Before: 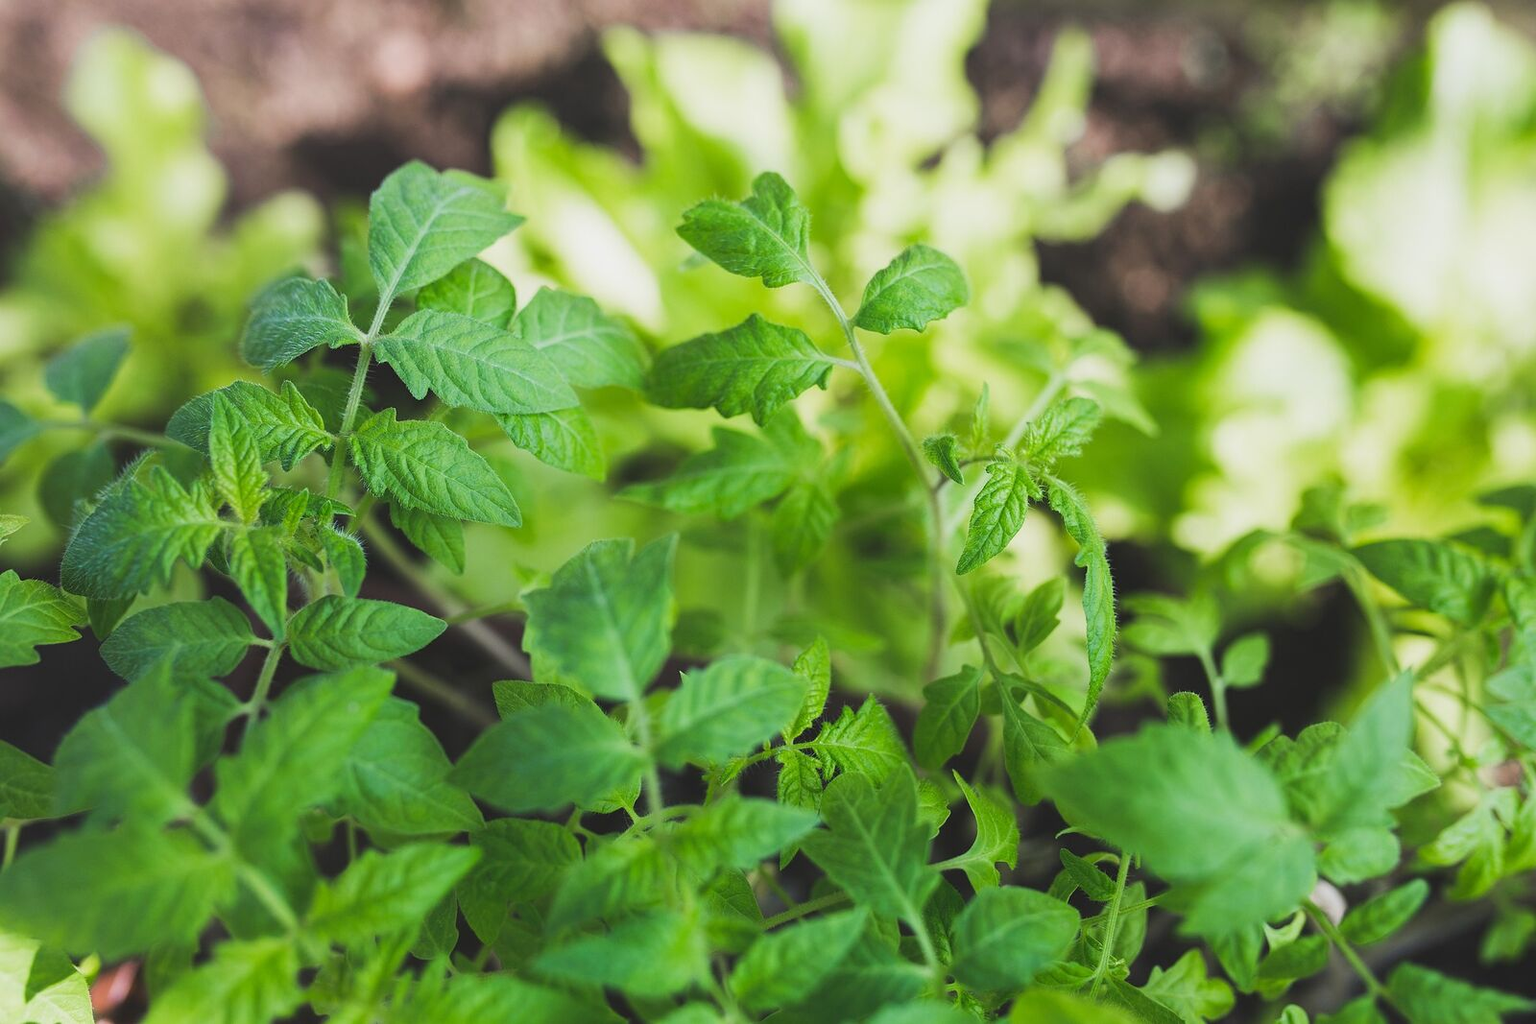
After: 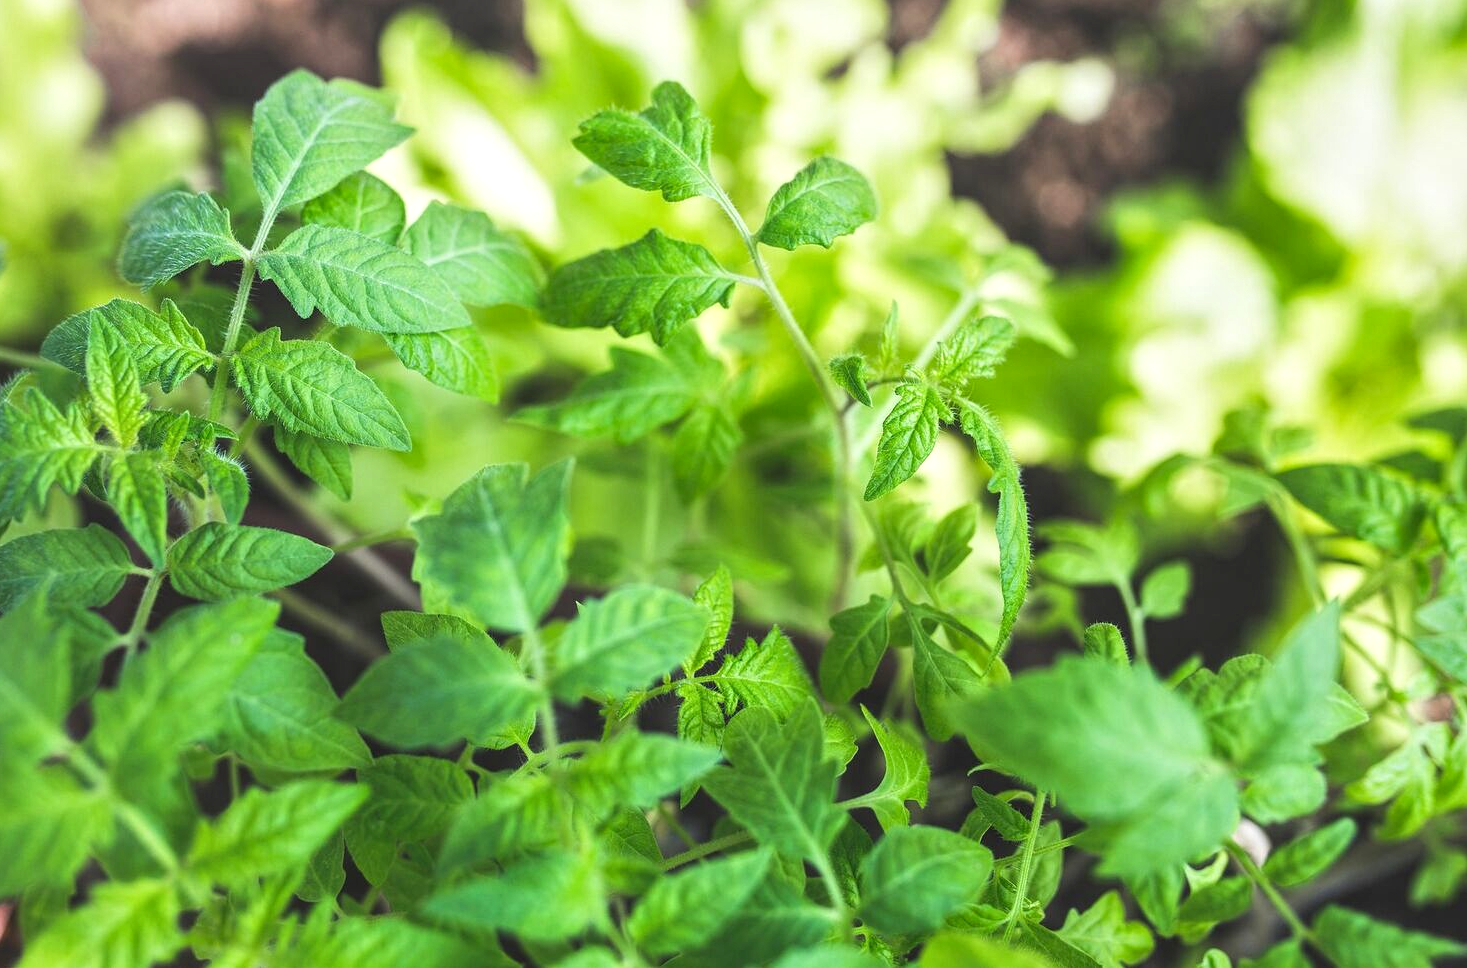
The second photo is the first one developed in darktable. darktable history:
tone equalizer: -8 EV -0.002 EV, -7 EV 0.005 EV, -6 EV -0.009 EV, -5 EV 0.011 EV, -4 EV -0.012 EV, -3 EV 0.007 EV, -2 EV -0.062 EV, -1 EV -0.293 EV, +0 EV -0.582 EV, smoothing diameter 2%, edges refinement/feathering 20, mask exposure compensation -1.57 EV, filter diffusion 5
exposure: exposure 0.574 EV, compensate highlight preservation false
local contrast: on, module defaults
crop and rotate: left 8.262%, top 9.226%
